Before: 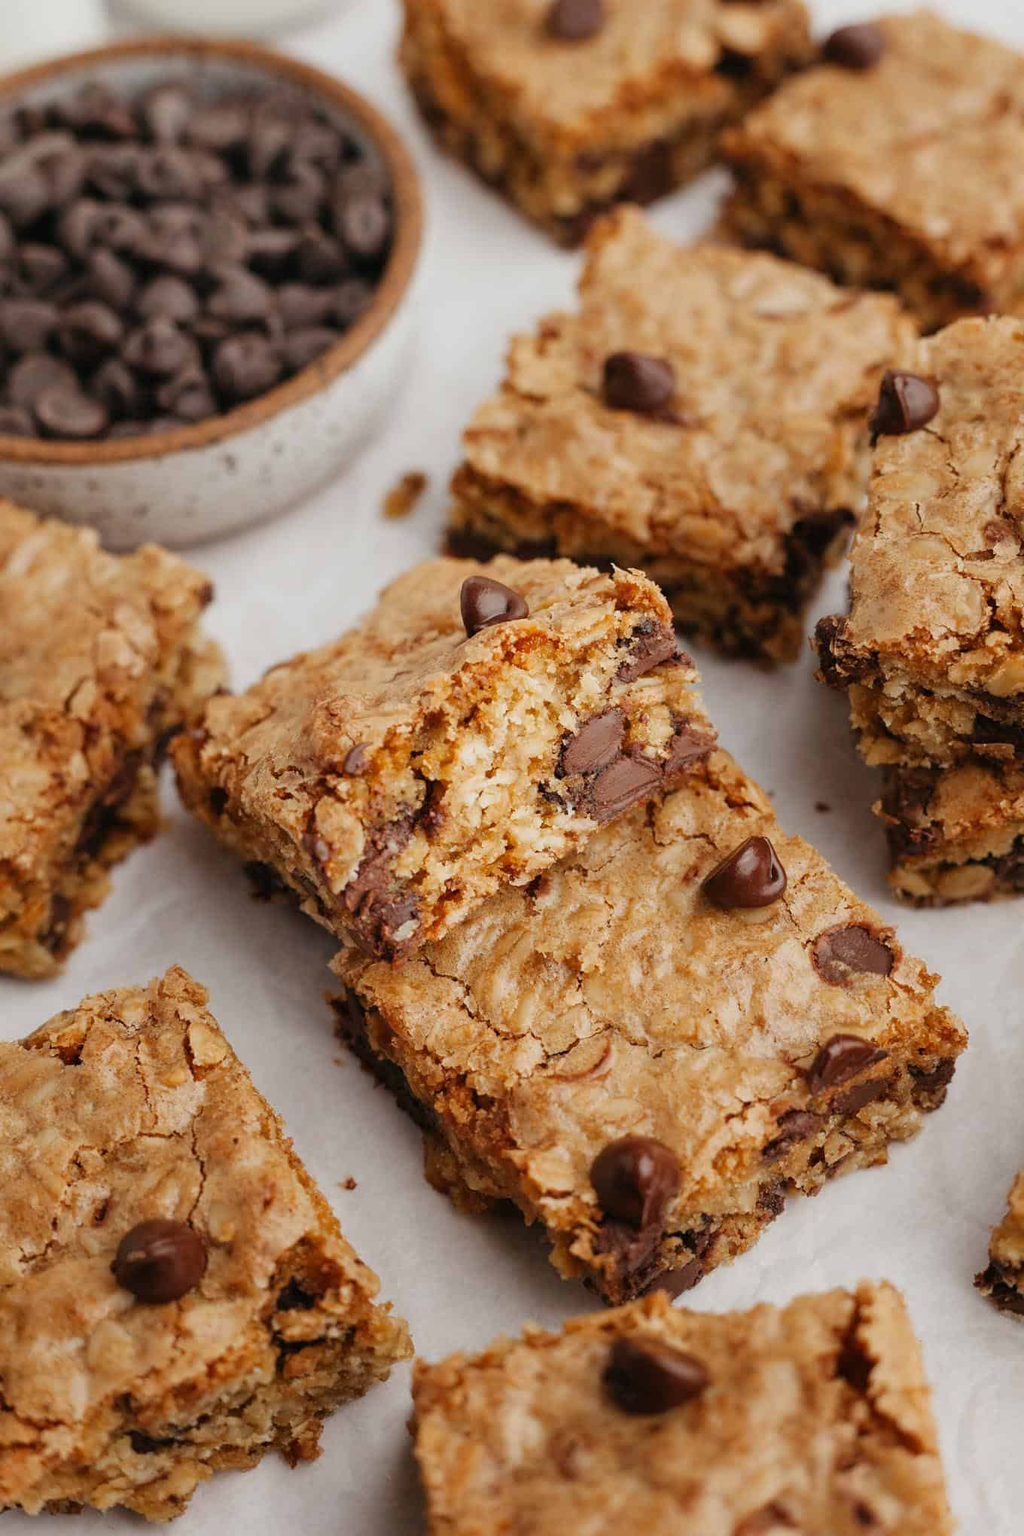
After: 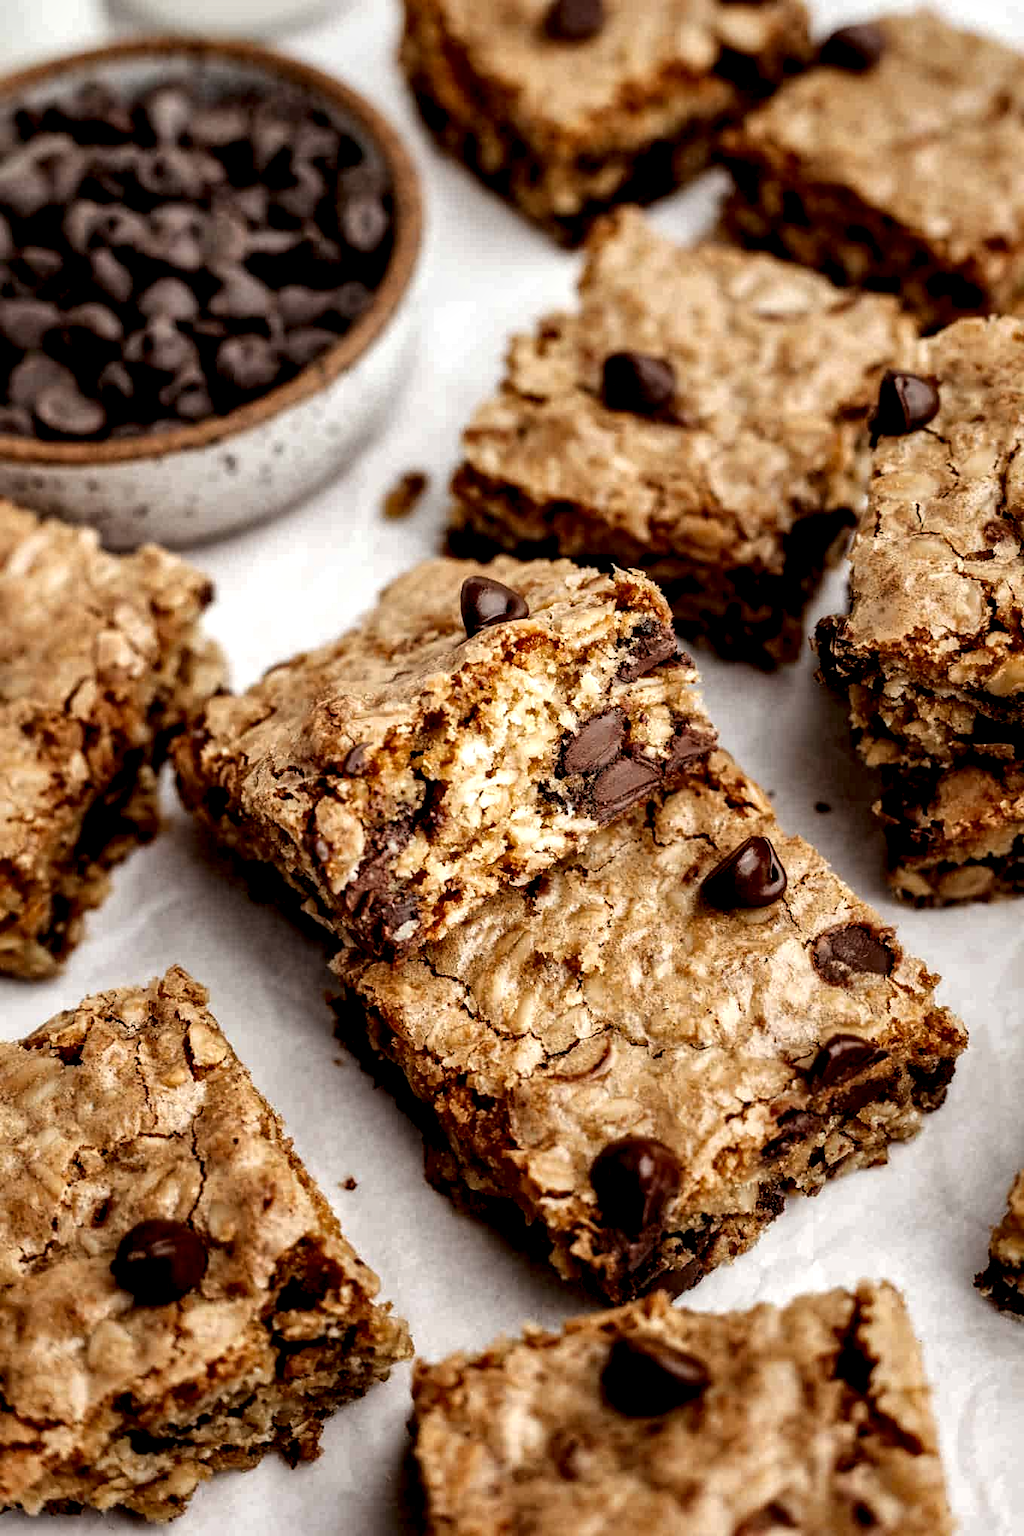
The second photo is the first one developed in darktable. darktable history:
local contrast: shadows 161%, detail 226%
shadows and highlights: on, module defaults
